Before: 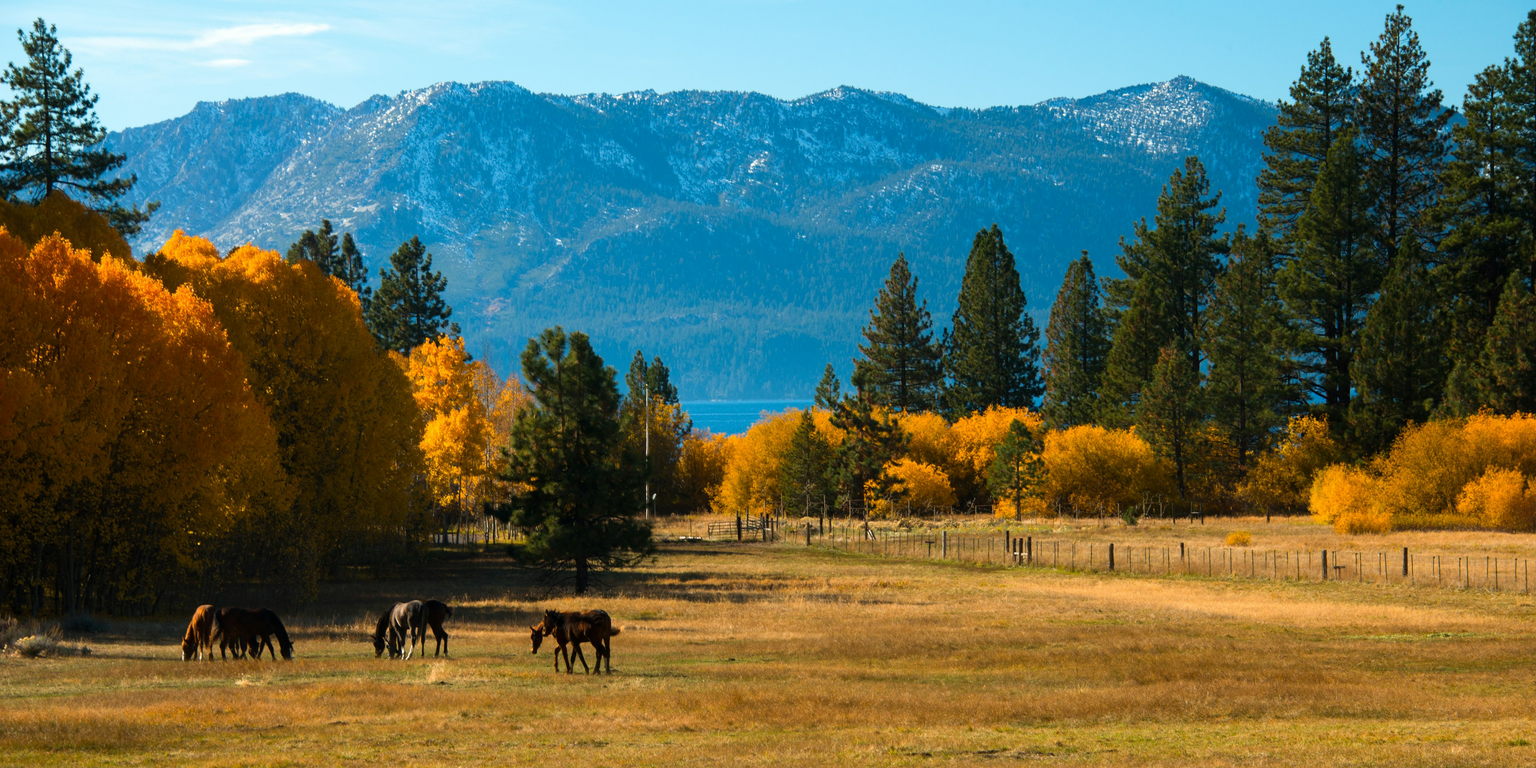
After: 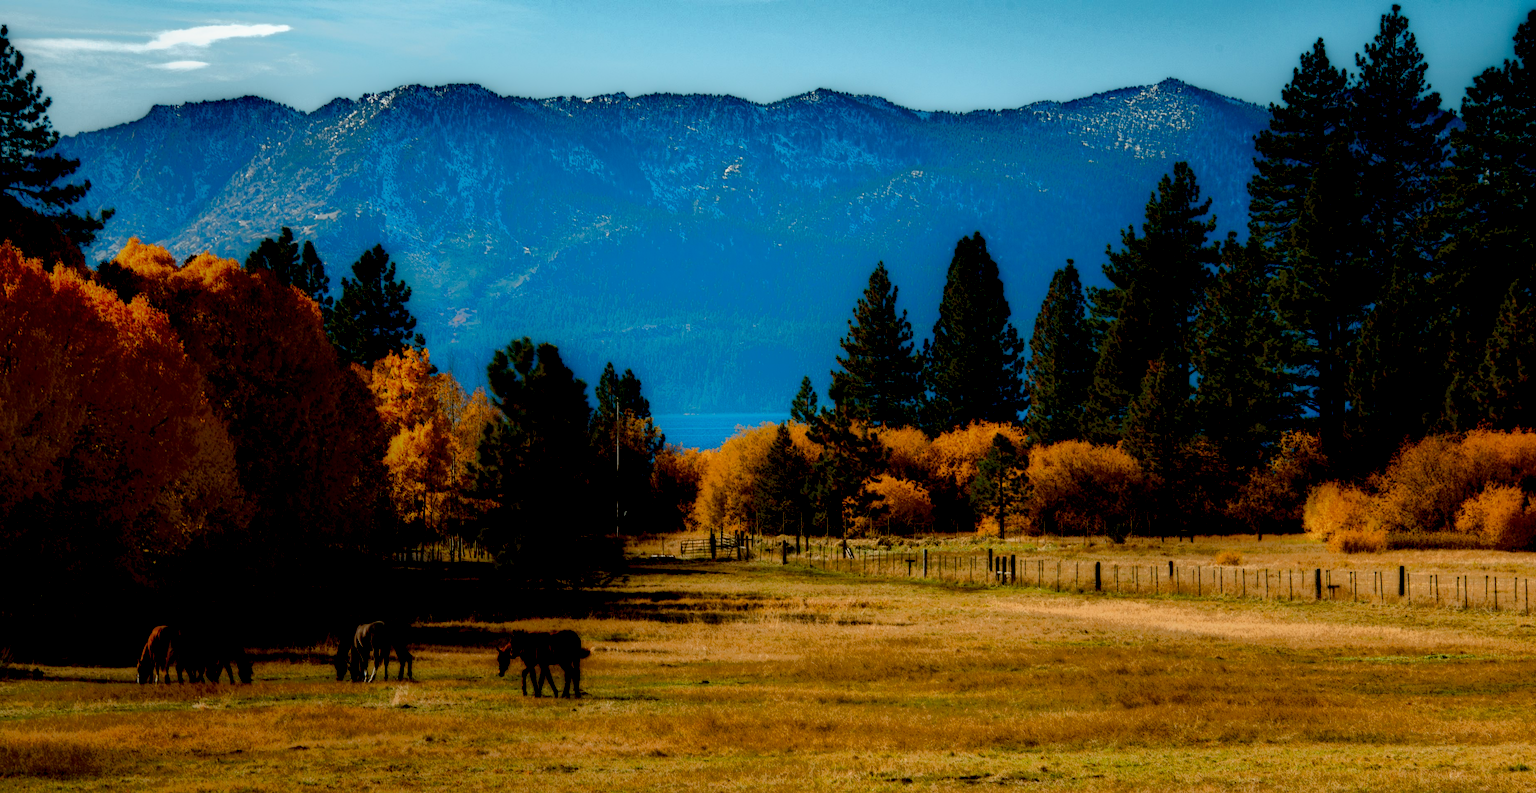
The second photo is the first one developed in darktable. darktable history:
crop and rotate: left 3.255%
shadows and highlights: radius 168.45, shadows 26.3, white point adjustment 3.08, highlights -68.35, soften with gaussian
local contrast: highlights 3%, shadows 236%, detail 164%, midtone range 0.008
color balance rgb: power › hue 207.24°, perceptual saturation grading › global saturation 20%, perceptual saturation grading › highlights -49.888%, perceptual saturation grading › shadows 25.214%, perceptual brilliance grading › mid-tones 10.782%, perceptual brilliance grading › shadows 15.797%, global vibrance 30.351%
